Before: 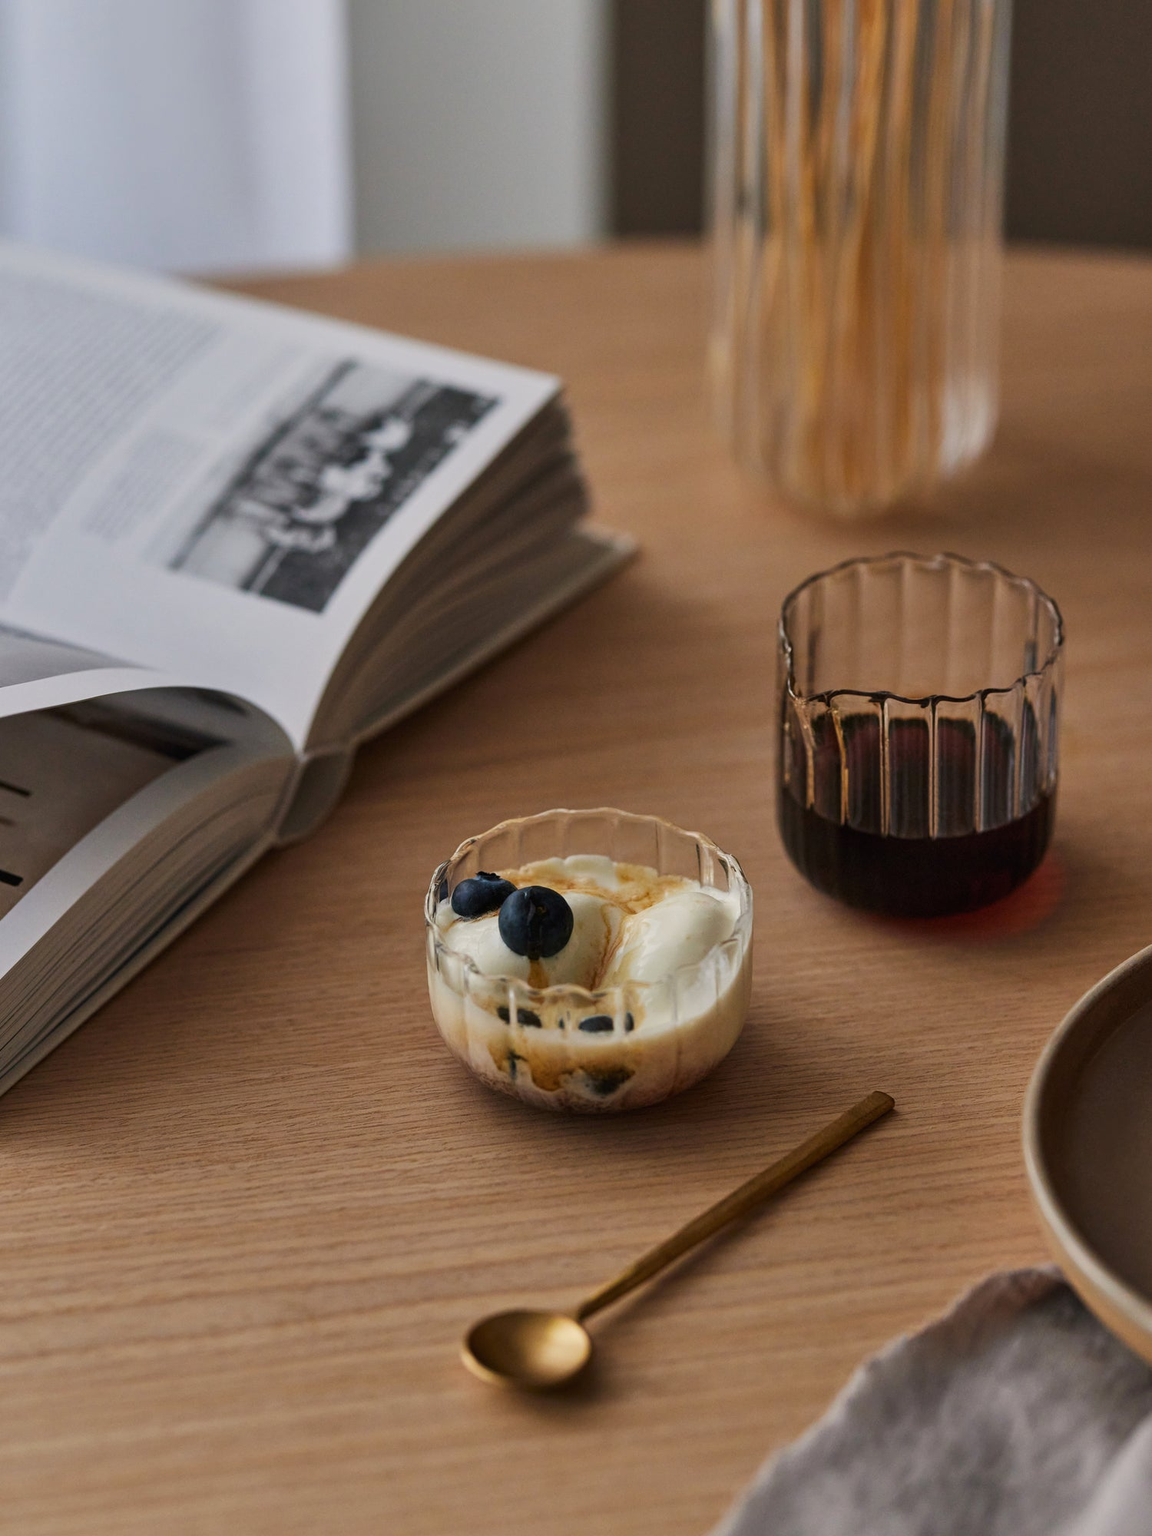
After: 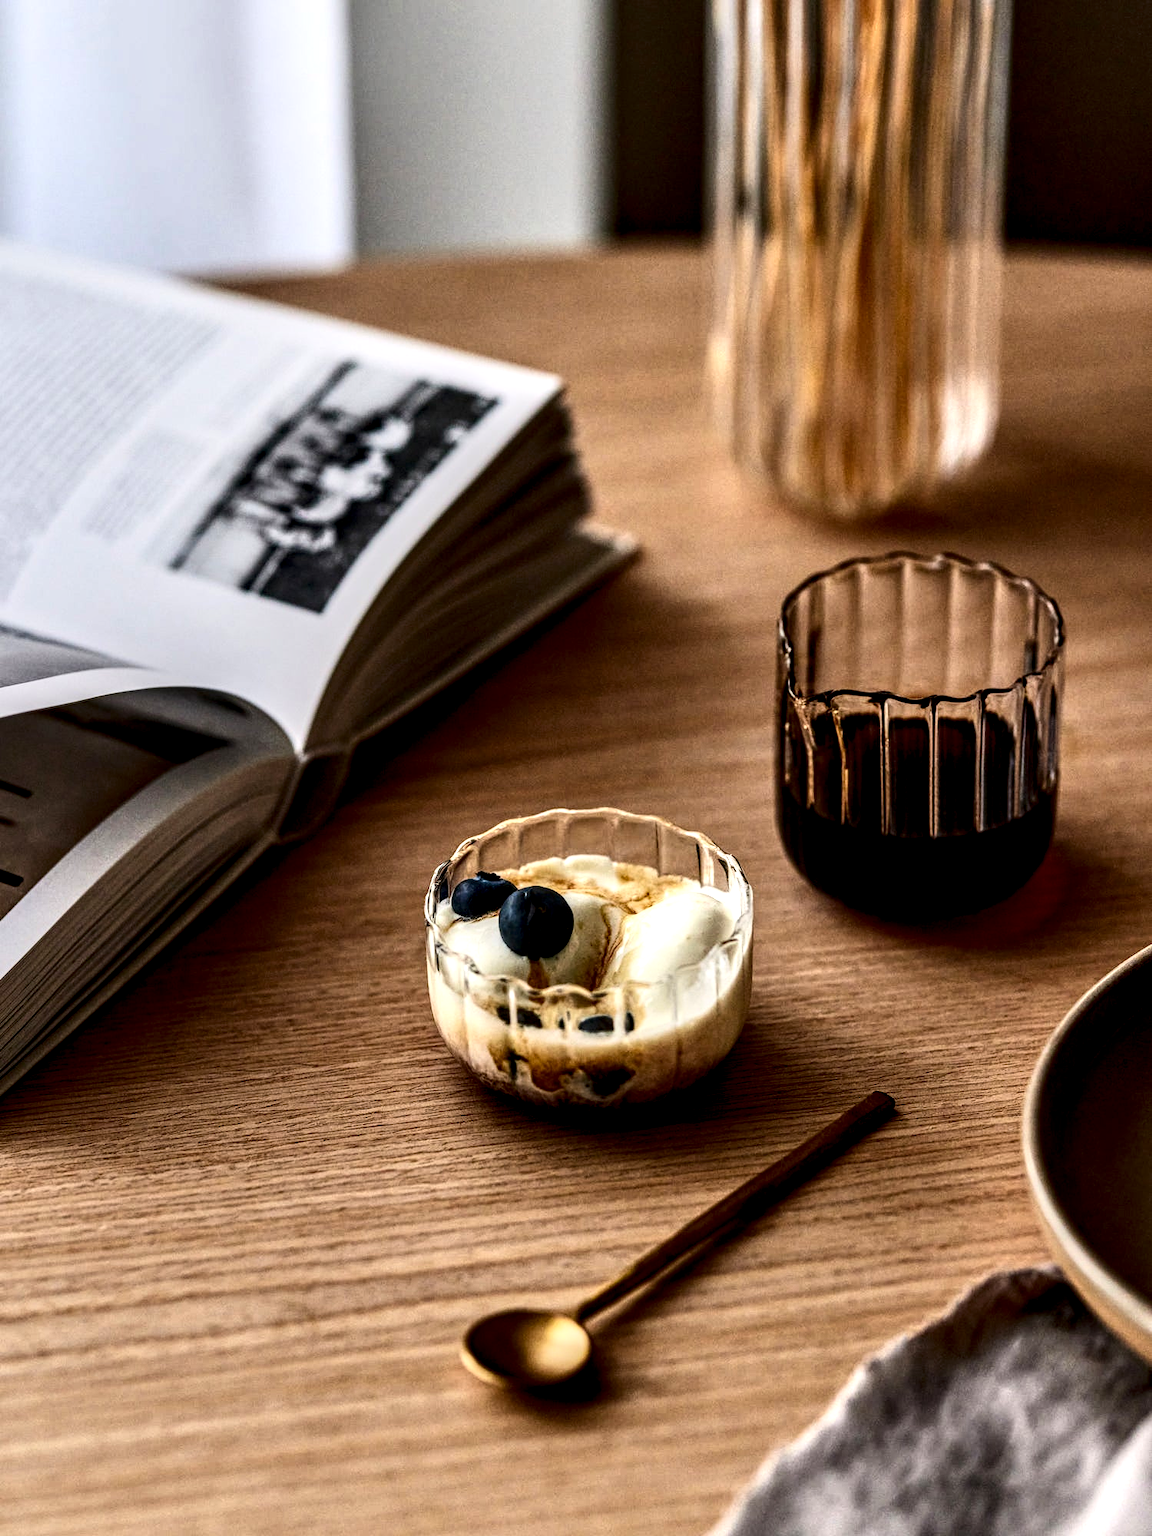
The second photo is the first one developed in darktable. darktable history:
local contrast: highlights 18%, detail 188%
contrast brightness saturation: contrast 0.411, brightness 0.1, saturation 0.211
